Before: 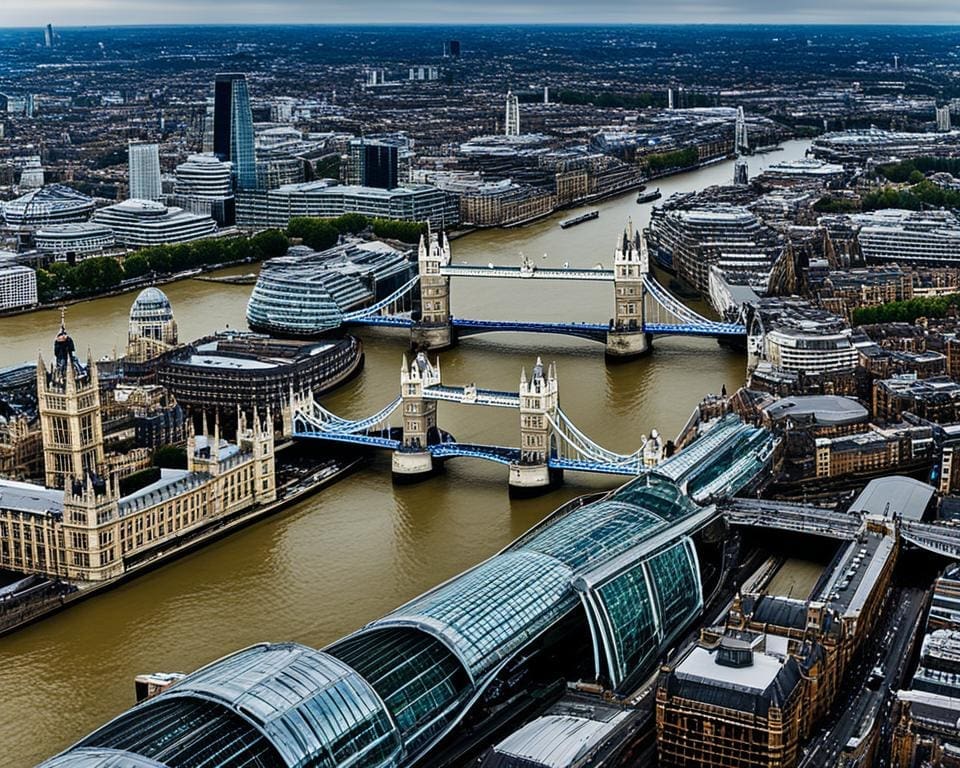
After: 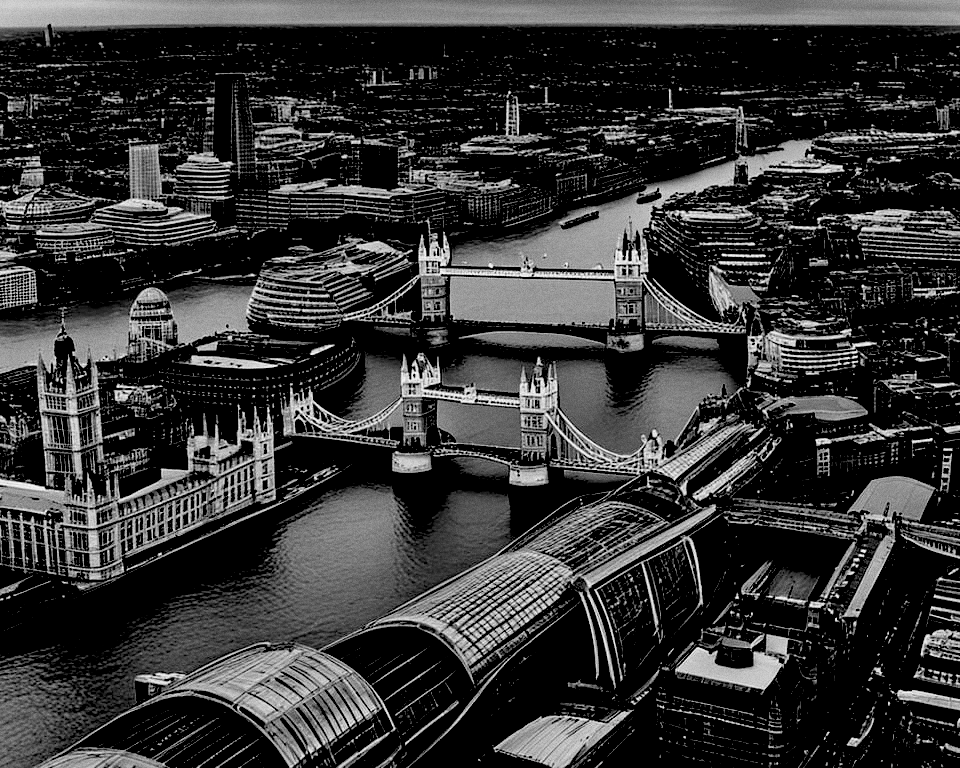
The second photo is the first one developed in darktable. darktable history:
monochrome: on, module defaults
exposure: black level correction 0.1, exposure -0.092 EV, compensate highlight preservation false
grain: coarseness 0.47 ISO
